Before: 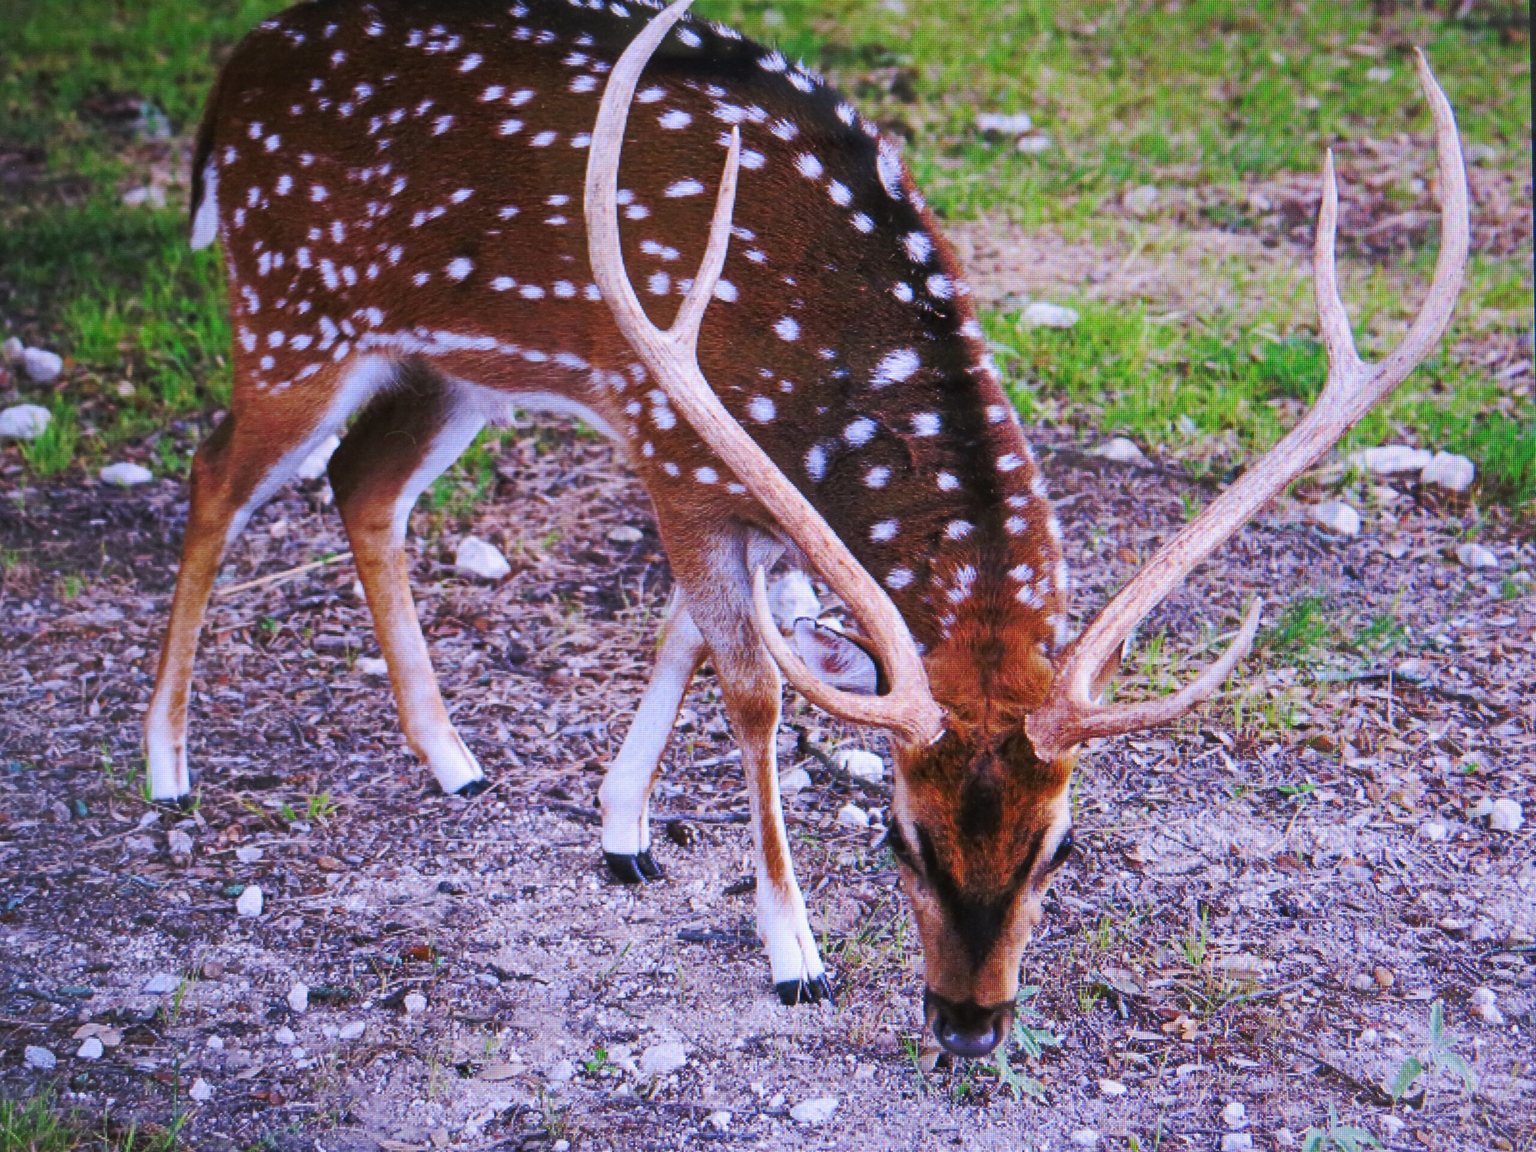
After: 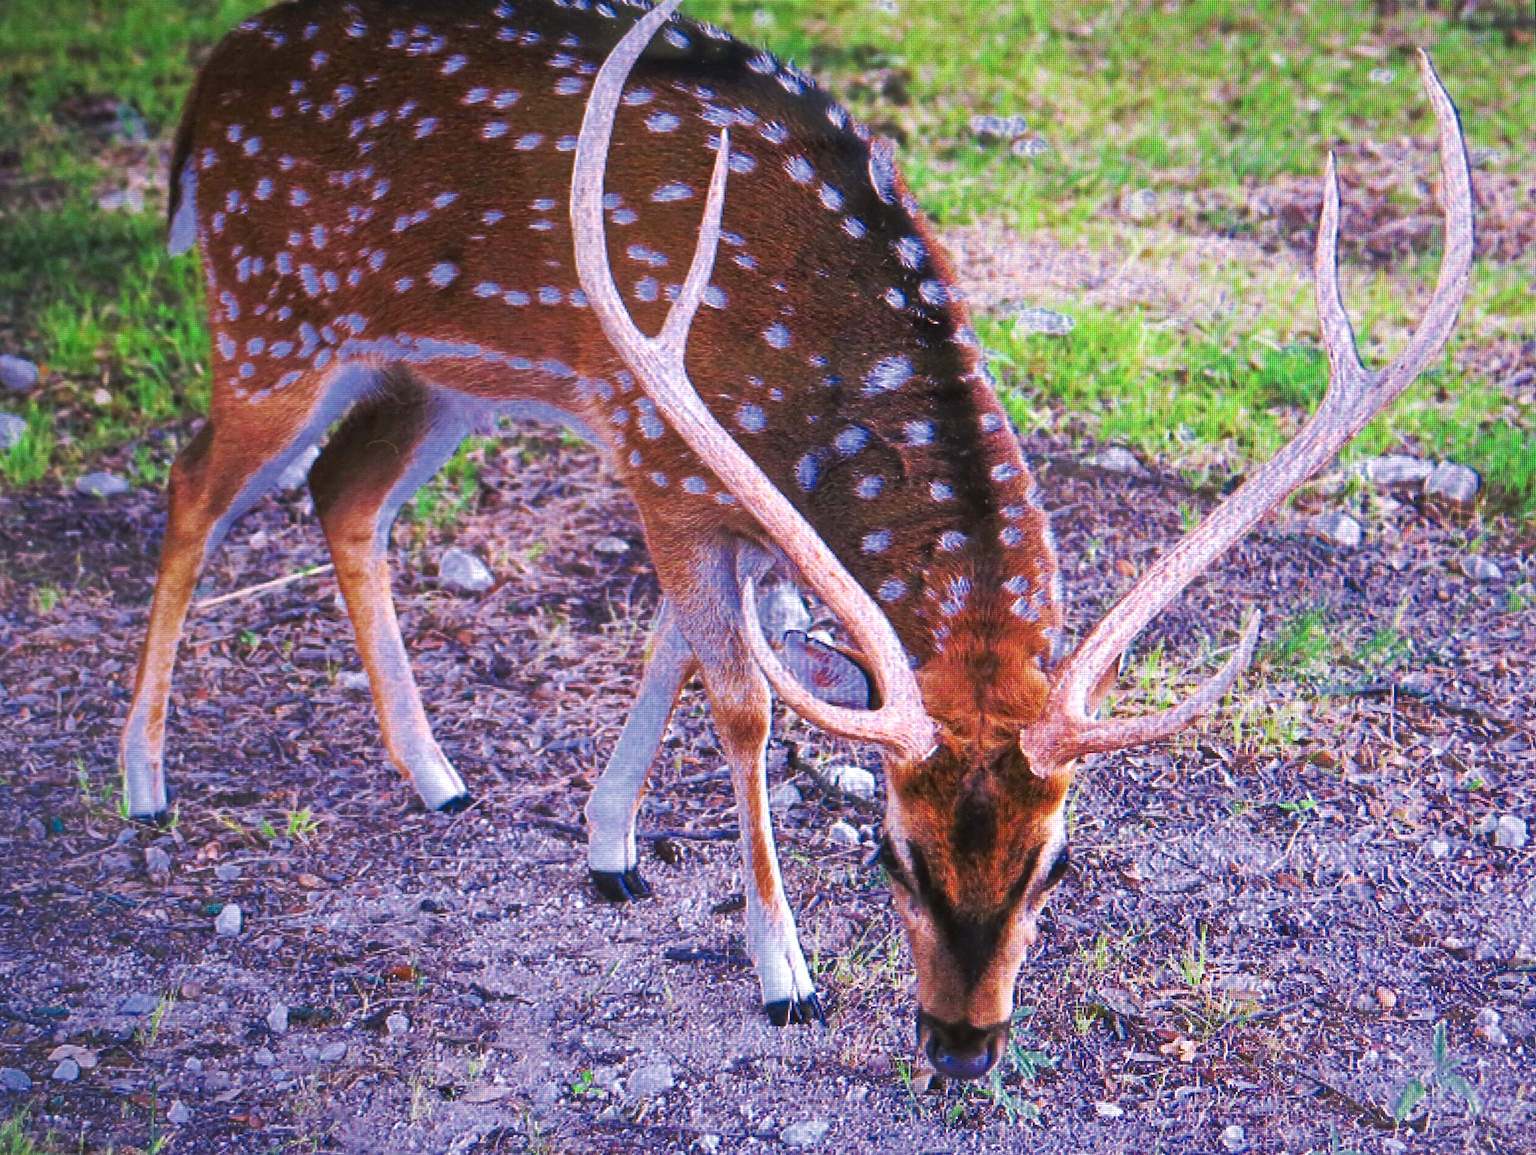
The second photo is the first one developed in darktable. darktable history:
exposure: exposure 0.603 EV, compensate exposure bias true, compensate highlight preservation false
crop: left 1.719%, right 0.287%, bottom 1.709%
color zones: curves: ch0 [(0, 0.497) (0.143, 0.5) (0.286, 0.5) (0.429, 0.483) (0.571, 0.116) (0.714, -0.006) (0.857, 0.28) (1, 0.497)]
